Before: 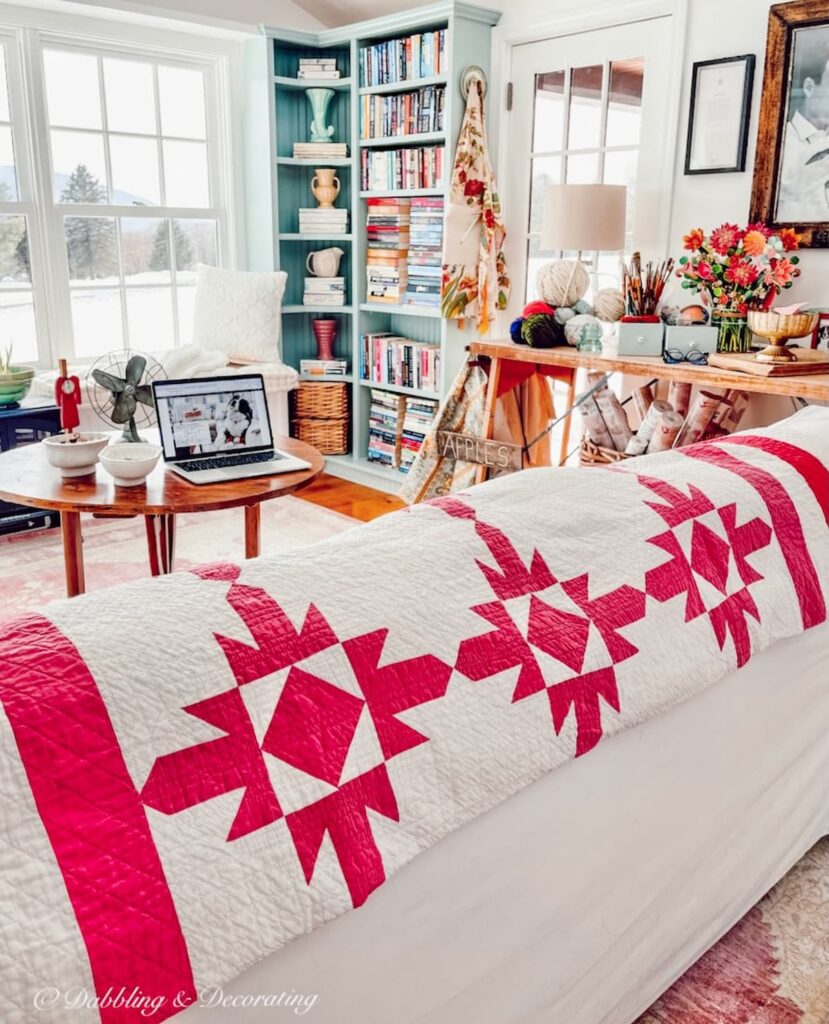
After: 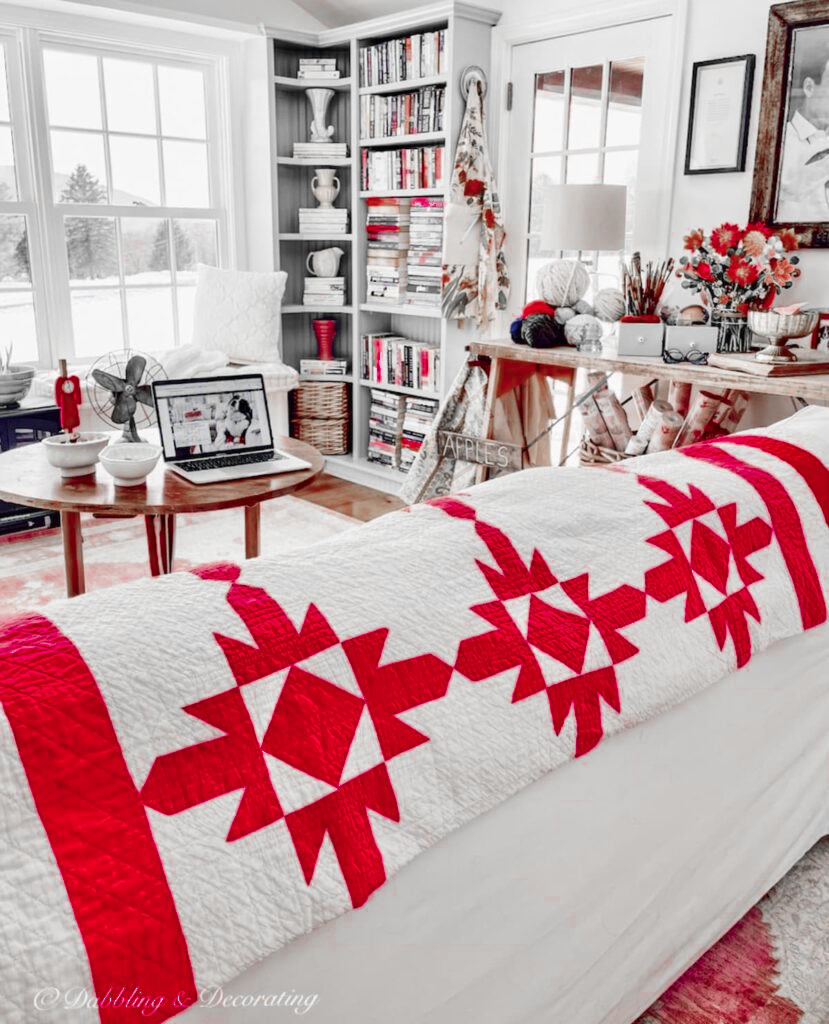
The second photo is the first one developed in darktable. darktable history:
color zones: curves: ch0 [(0, 0.278) (0.143, 0.5) (0.286, 0.5) (0.429, 0.5) (0.571, 0.5) (0.714, 0.5) (0.857, 0.5) (1, 0.5)]; ch1 [(0, 1) (0.143, 0.165) (0.286, 0) (0.429, 0) (0.571, 0) (0.714, 0) (0.857, 0.5) (1, 0.5)]; ch2 [(0, 0.508) (0.143, 0.5) (0.286, 0.5) (0.429, 0.5) (0.571, 0.5) (0.714, 0.5) (0.857, 0.5) (1, 0.5)]
